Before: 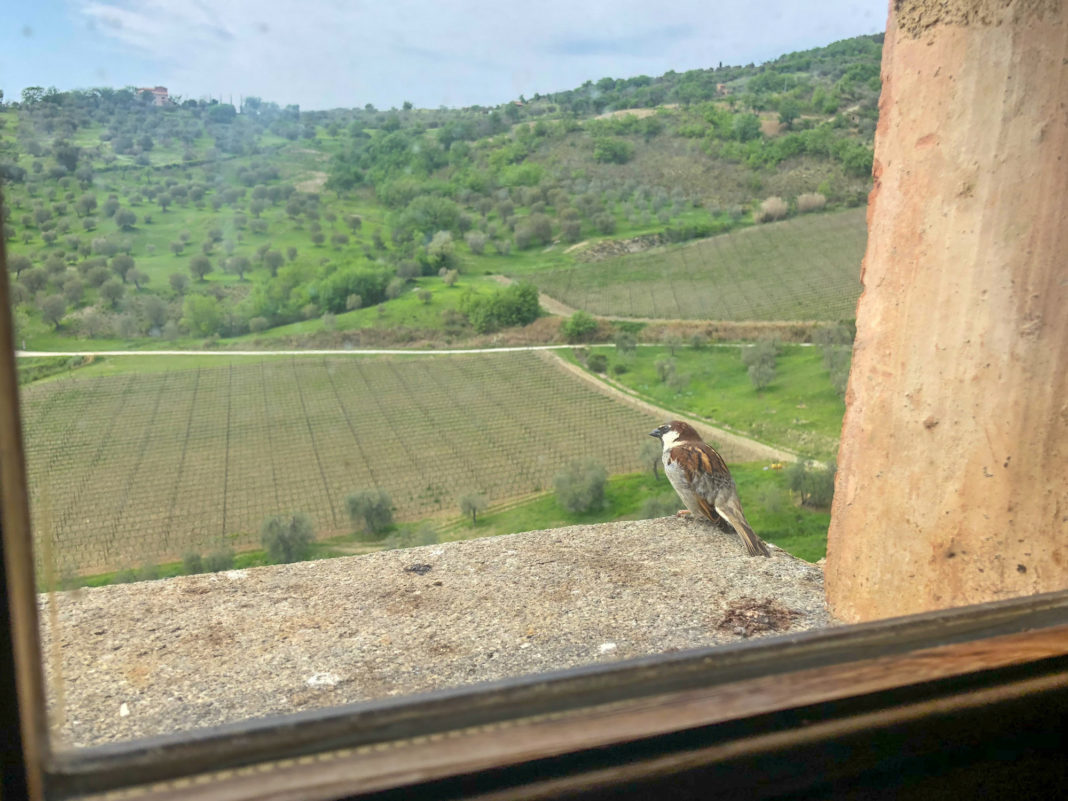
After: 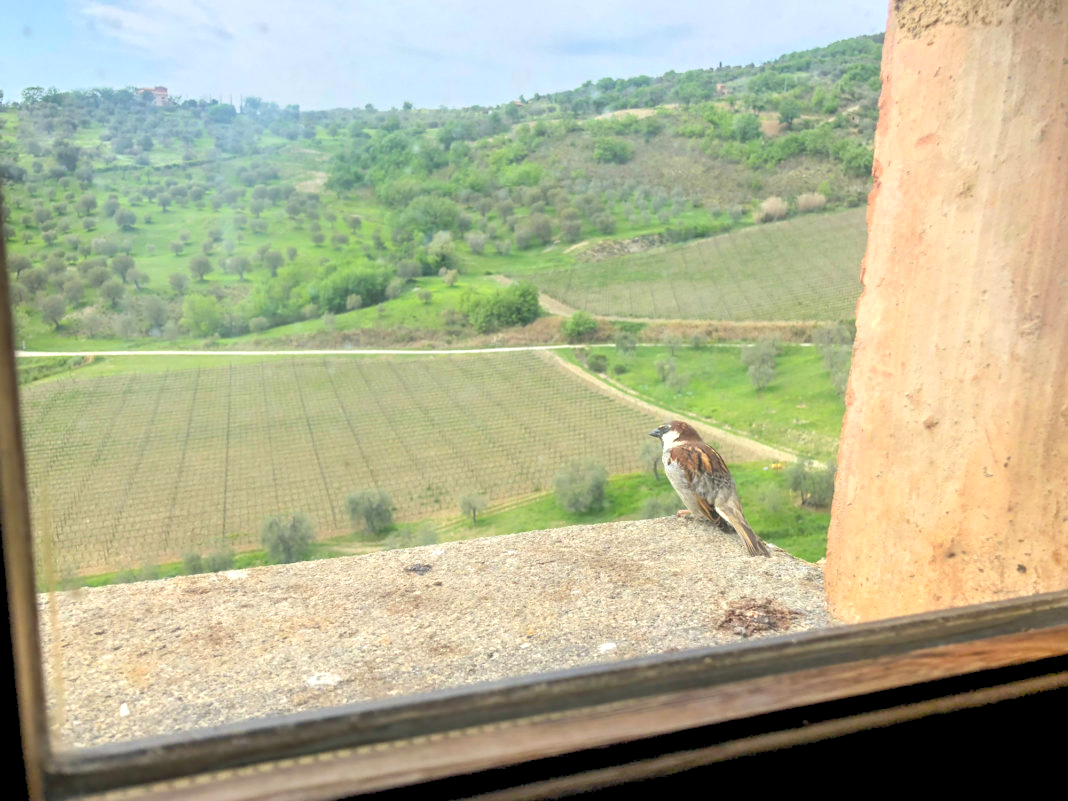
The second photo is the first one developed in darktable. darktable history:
tone equalizer: -8 EV 0.001 EV, -7 EV -0.002 EV, -6 EV 0.002 EV, -5 EV -0.03 EV, -4 EV -0.116 EV, -3 EV -0.169 EV, -2 EV 0.24 EV, -1 EV 0.702 EV, +0 EV 0.493 EV
rgb levels: preserve colors sum RGB, levels [[0.038, 0.433, 0.934], [0, 0.5, 1], [0, 0.5, 1]]
